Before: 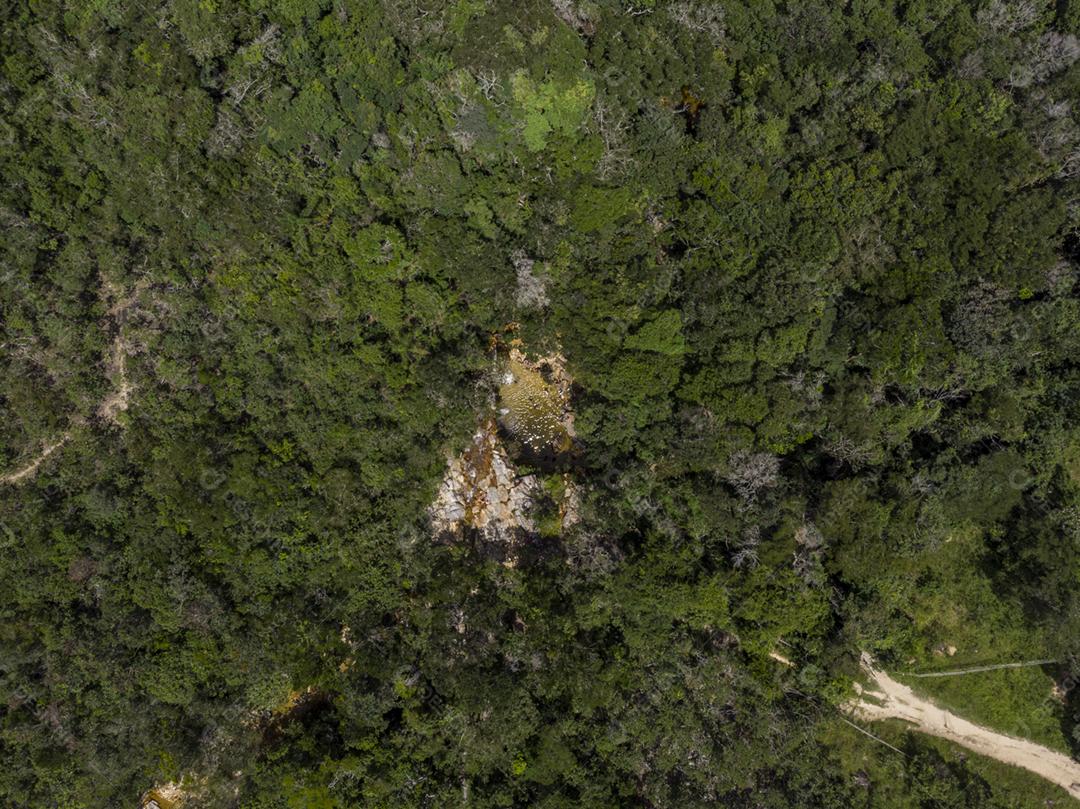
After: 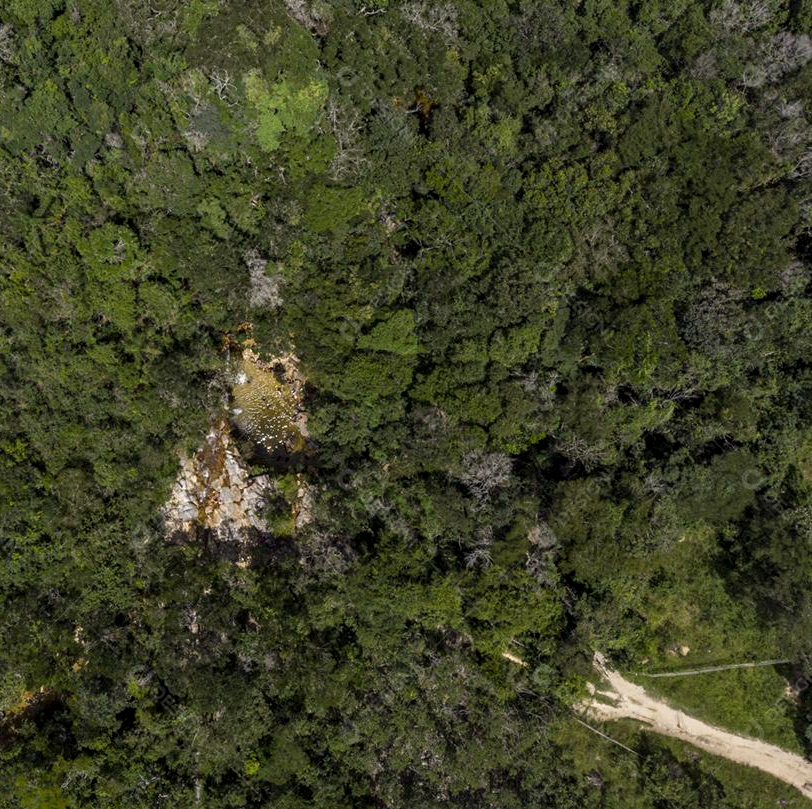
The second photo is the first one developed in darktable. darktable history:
crop and rotate: left 24.79%
contrast equalizer: octaves 7, y [[0.48, 0.654, 0.731, 0.706, 0.772, 0.382], [0.55 ×6], [0 ×6], [0 ×6], [0 ×6]], mix 0.131
